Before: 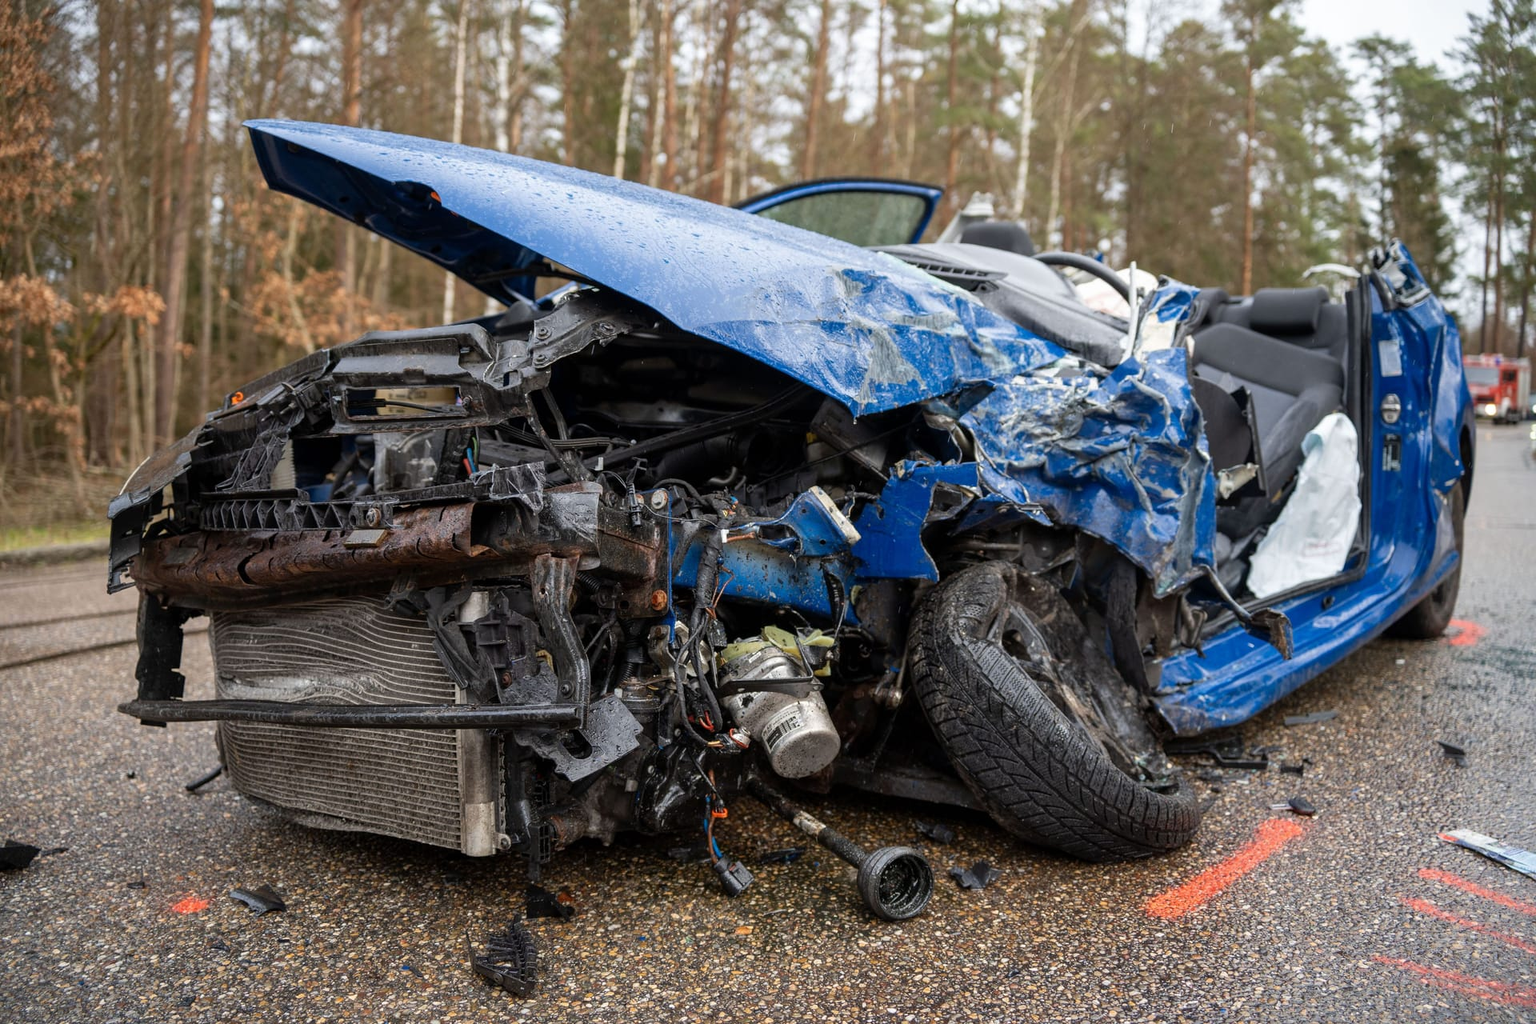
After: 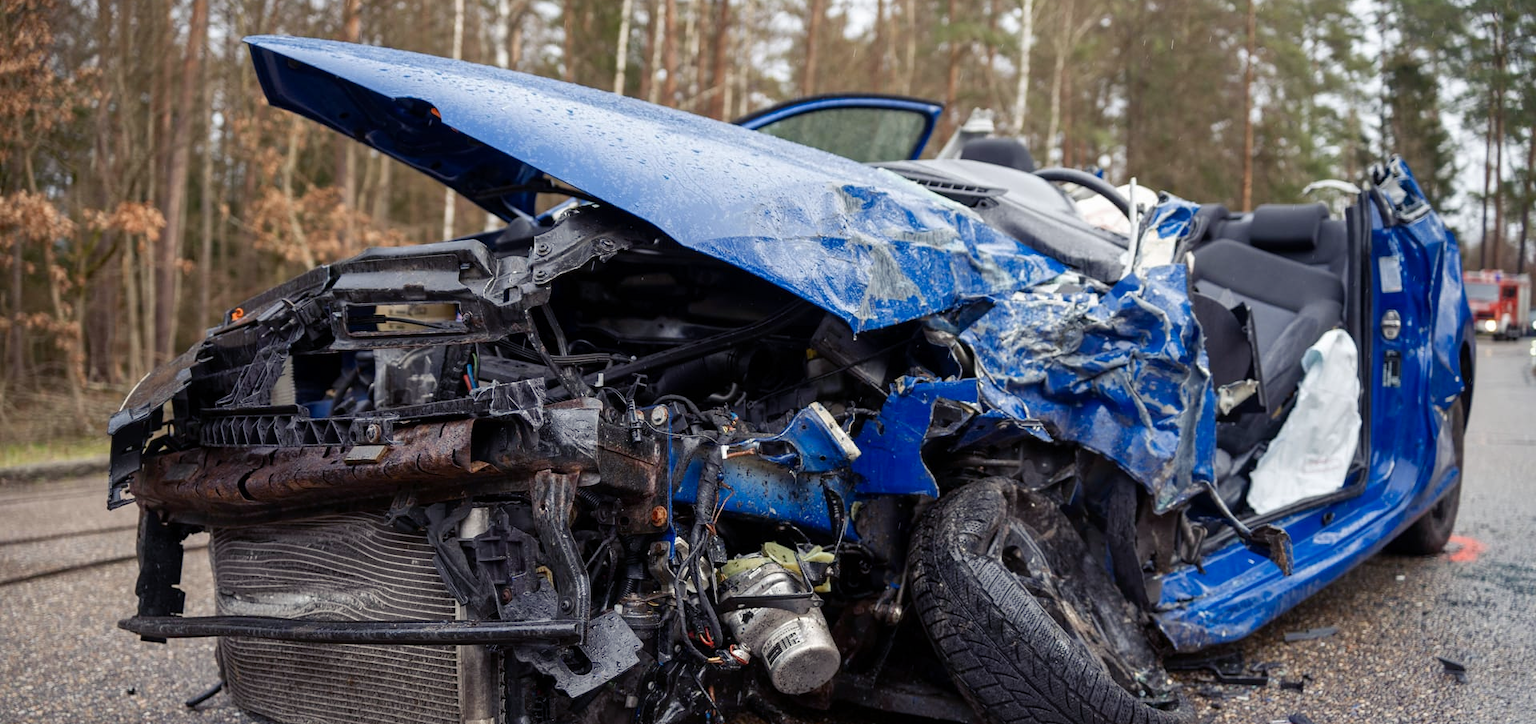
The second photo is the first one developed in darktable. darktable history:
crop and rotate: top 8.233%, bottom 20.994%
color balance rgb: shadows lift › luminance -21.606%, shadows lift › chroma 6.686%, shadows lift › hue 271.02°, perceptual saturation grading › global saturation -0.045%, perceptual saturation grading › highlights -19.981%, perceptual saturation grading › shadows 19.361%
